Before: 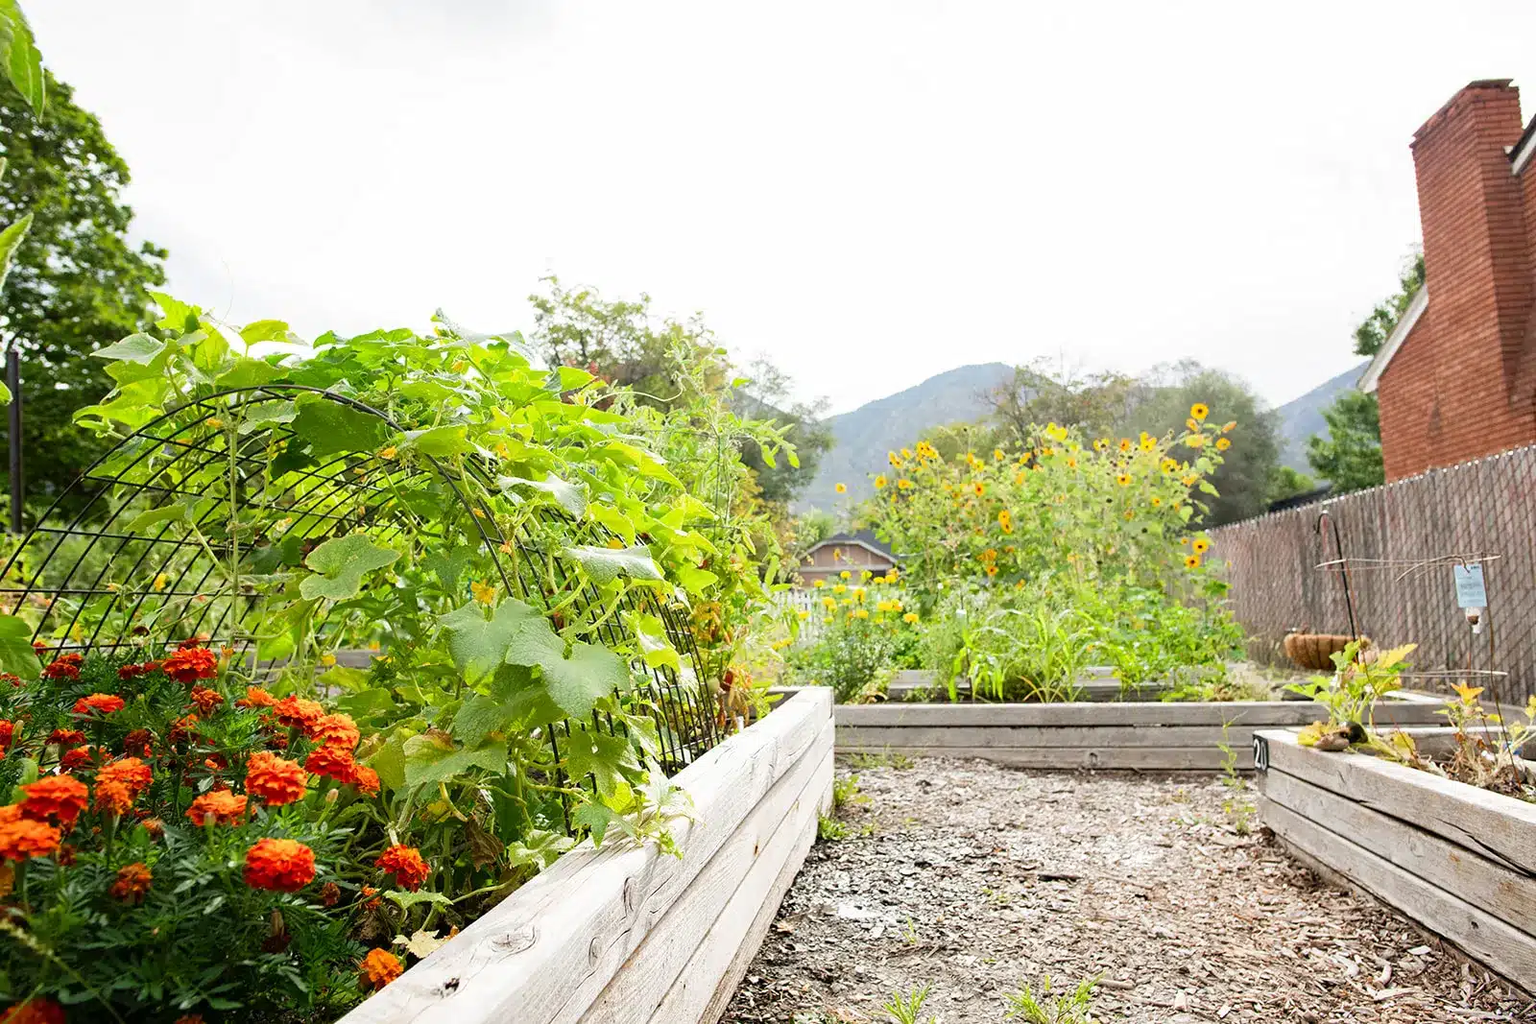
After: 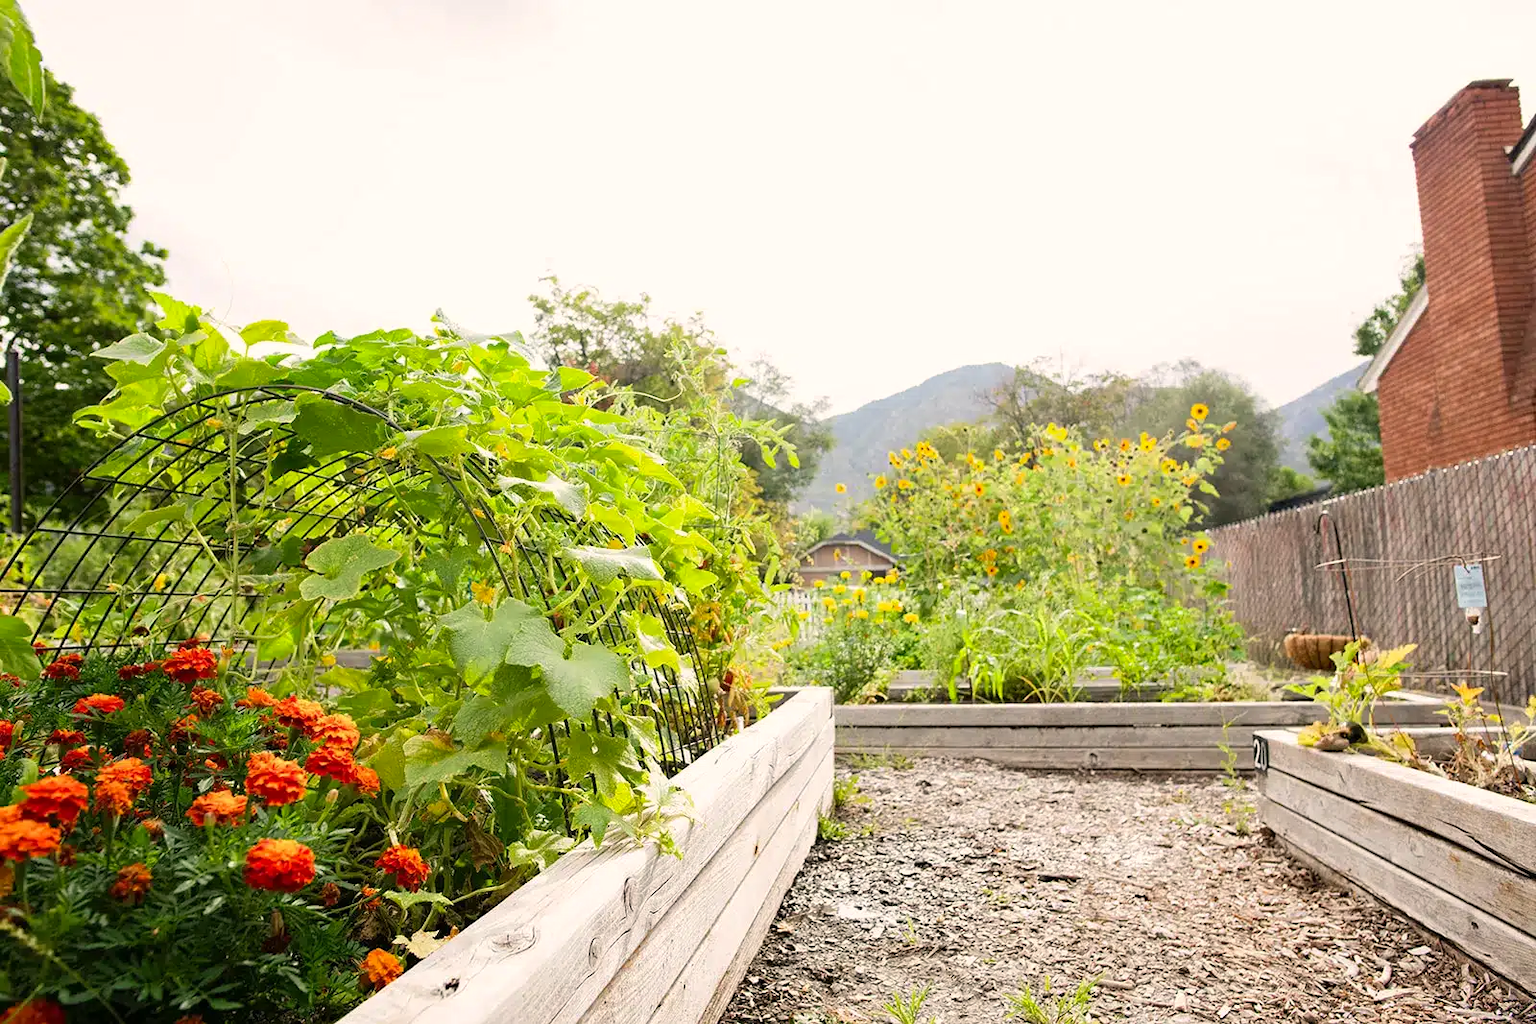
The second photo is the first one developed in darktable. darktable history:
color correction: highlights a* 3.86, highlights b* 5.07
